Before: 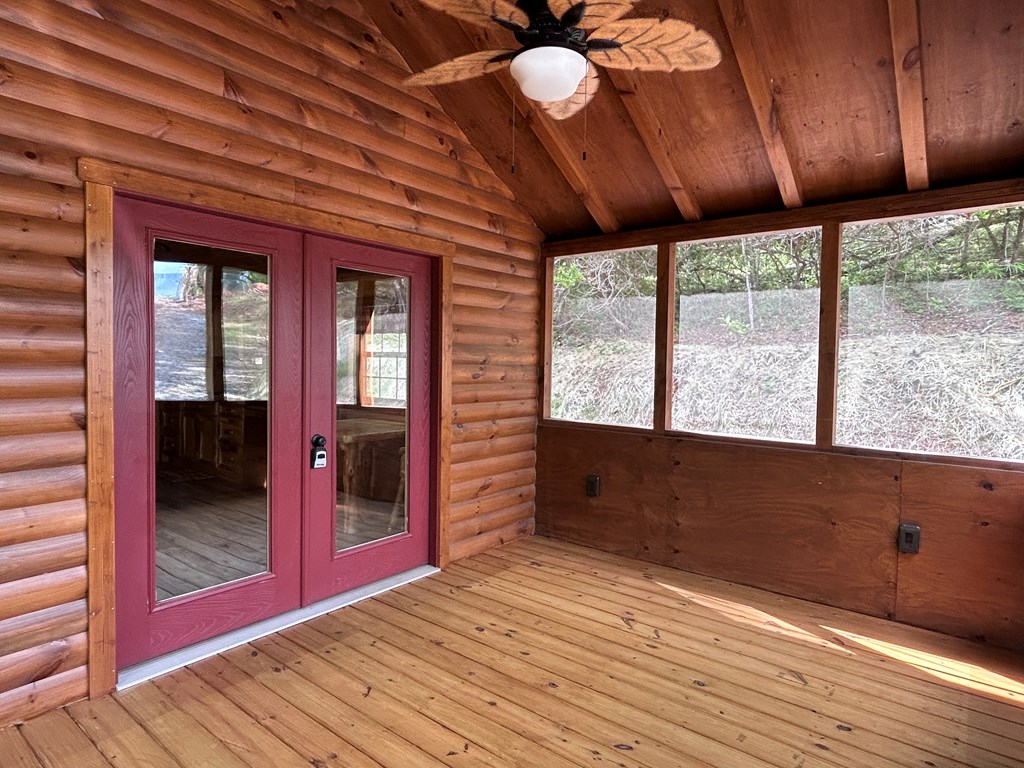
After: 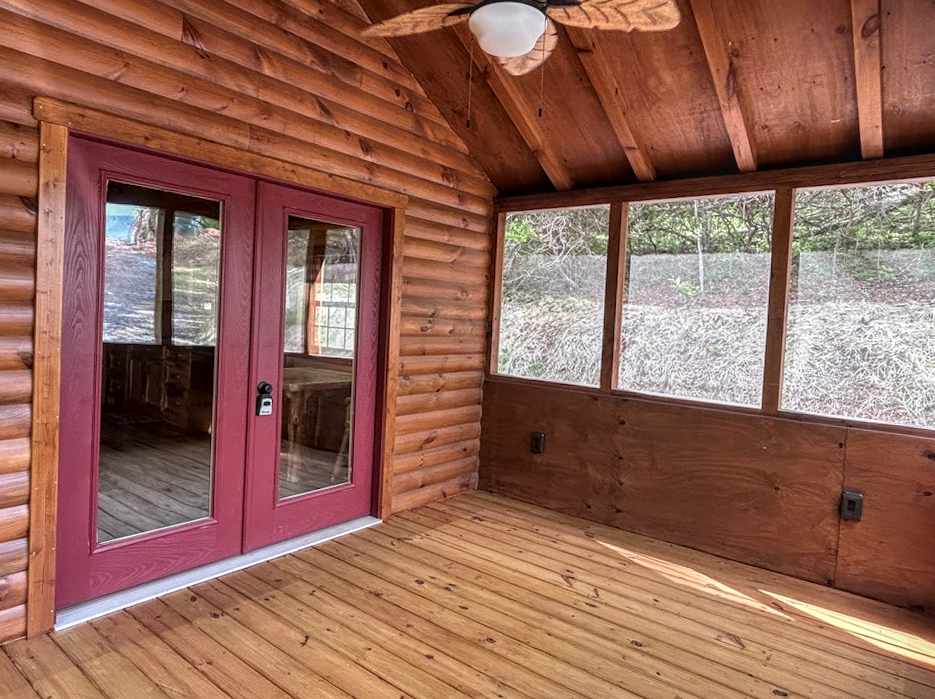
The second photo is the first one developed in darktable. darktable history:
crop and rotate: angle -1.96°, left 3.098%, top 4.098%, right 1.459%, bottom 0.728%
local contrast: highlights 4%, shadows 4%, detail 133%
